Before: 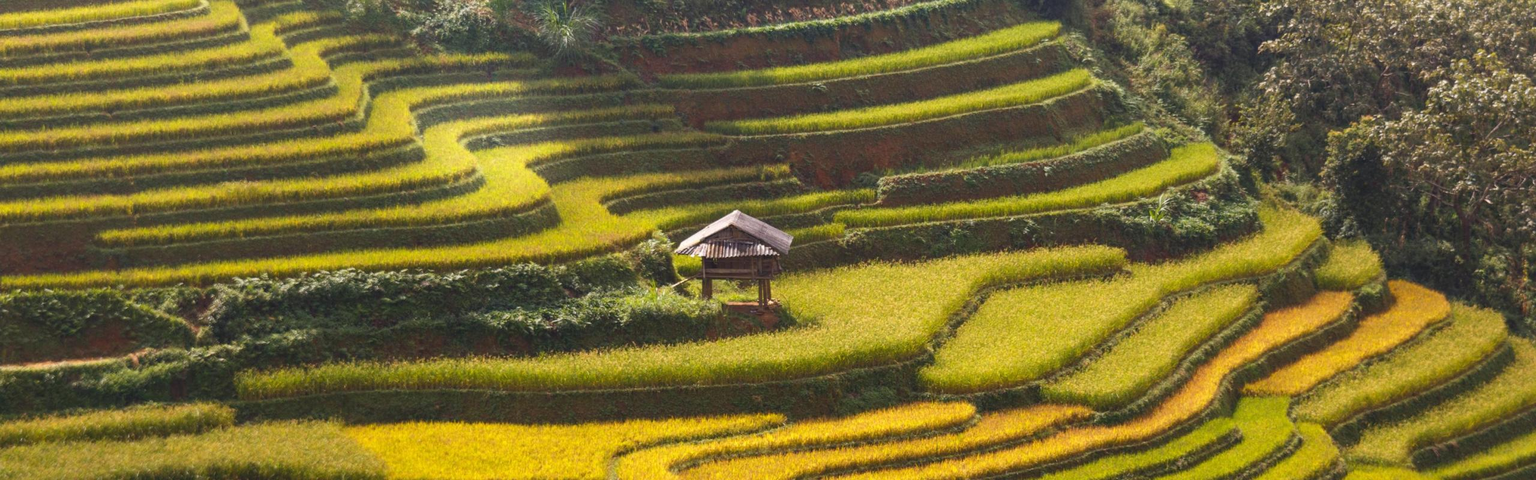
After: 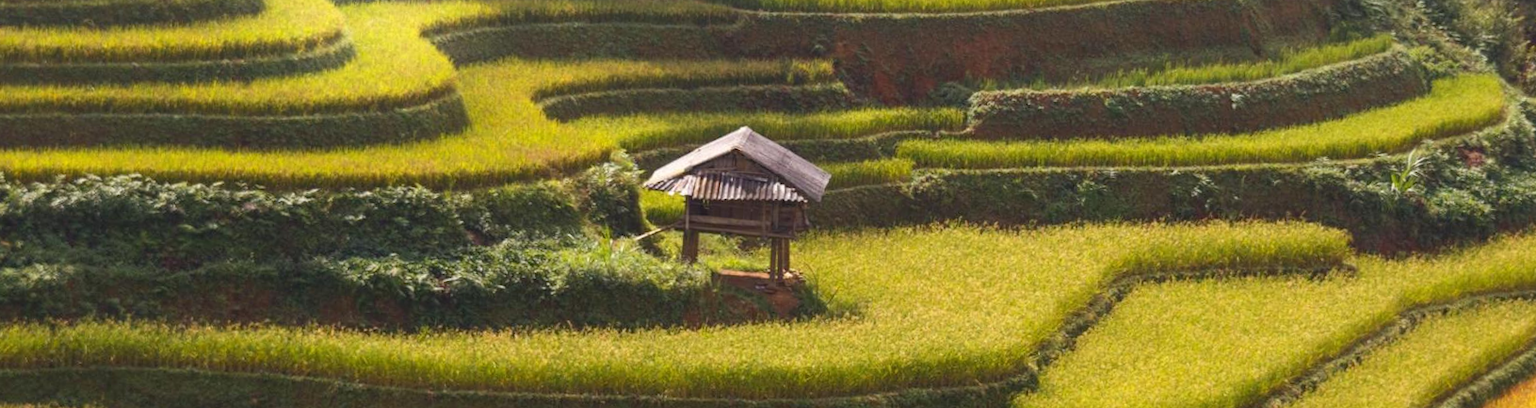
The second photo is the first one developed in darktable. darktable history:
crop and rotate: angle -4.14°, left 9.73%, top 21.198%, right 12.021%, bottom 12.083%
base curve: preserve colors none
